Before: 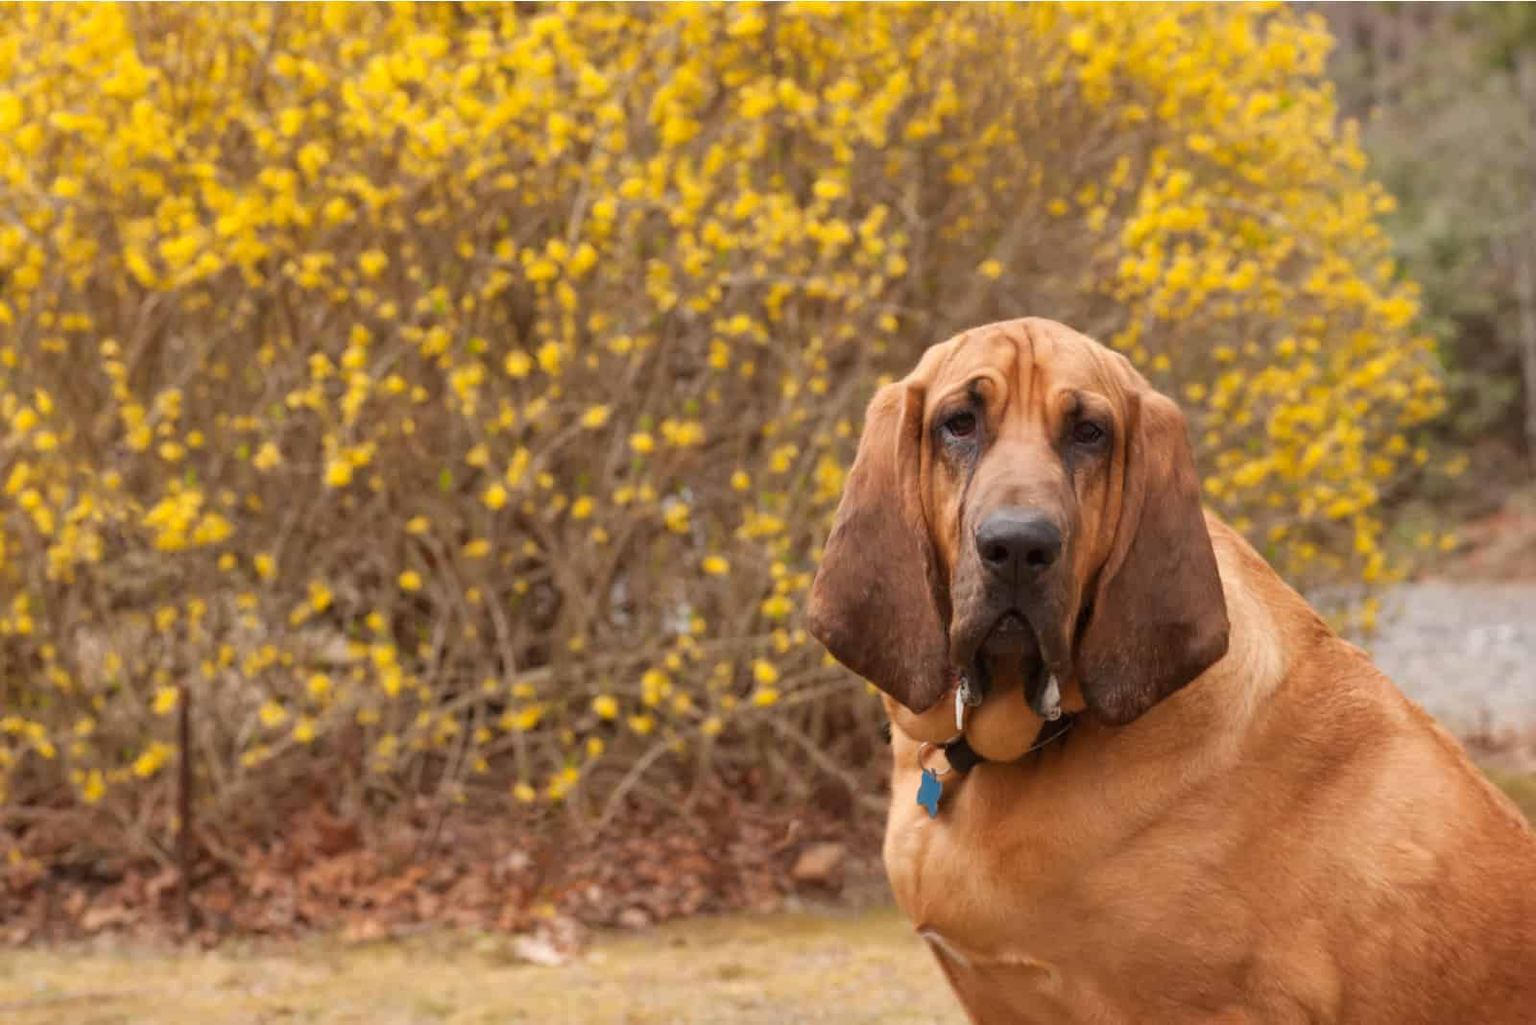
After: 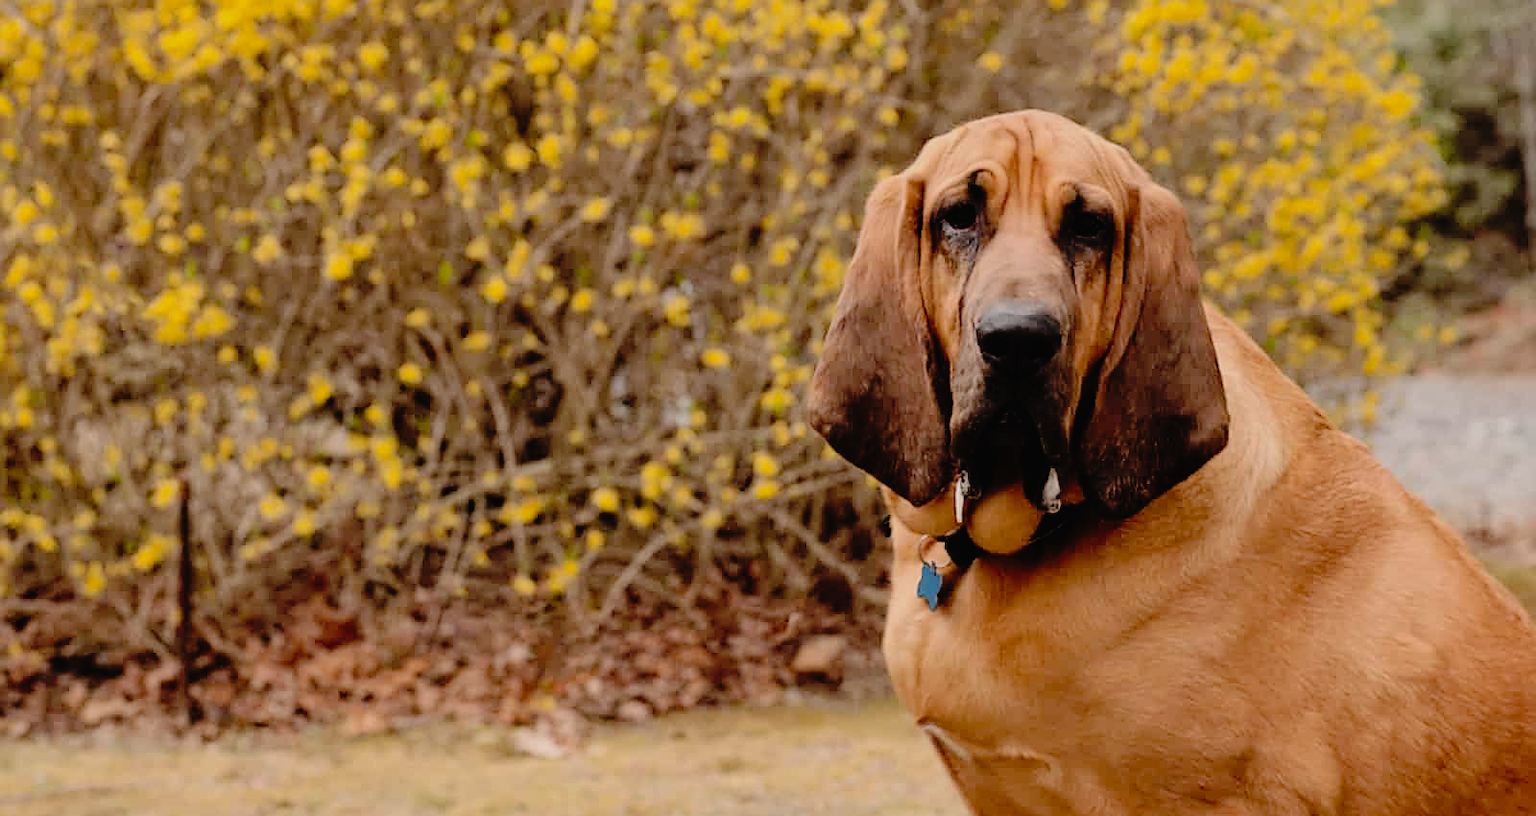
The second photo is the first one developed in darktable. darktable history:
crop and rotate: top 20.24%
filmic rgb: black relative exposure -3.98 EV, white relative exposure 2.98 EV, hardness 3.01, contrast 1.406, preserve chrominance max RGB, color science v6 (2022), contrast in shadows safe, contrast in highlights safe
sharpen: on, module defaults
tone curve: curves: ch0 [(0, 0.013) (0.181, 0.074) (0.337, 0.304) (0.498, 0.485) (0.78, 0.742) (0.993, 0.954)]; ch1 [(0, 0) (0.294, 0.184) (0.359, 0.34) (0.362, 0.35) (0.43, 0.41) (0.469, 0.463) (0.495, 0.502) (0.54, 0.563) (0.612, 0.641) (1, 1)]; ch2 [(0, 0) (0.44, 0.437) (0.495, 0.502) (0.524, 0.534) (0.557, 0.56) (0.634, 0.654) (0.728, 0.722) (1, 1)], preserve colors none
